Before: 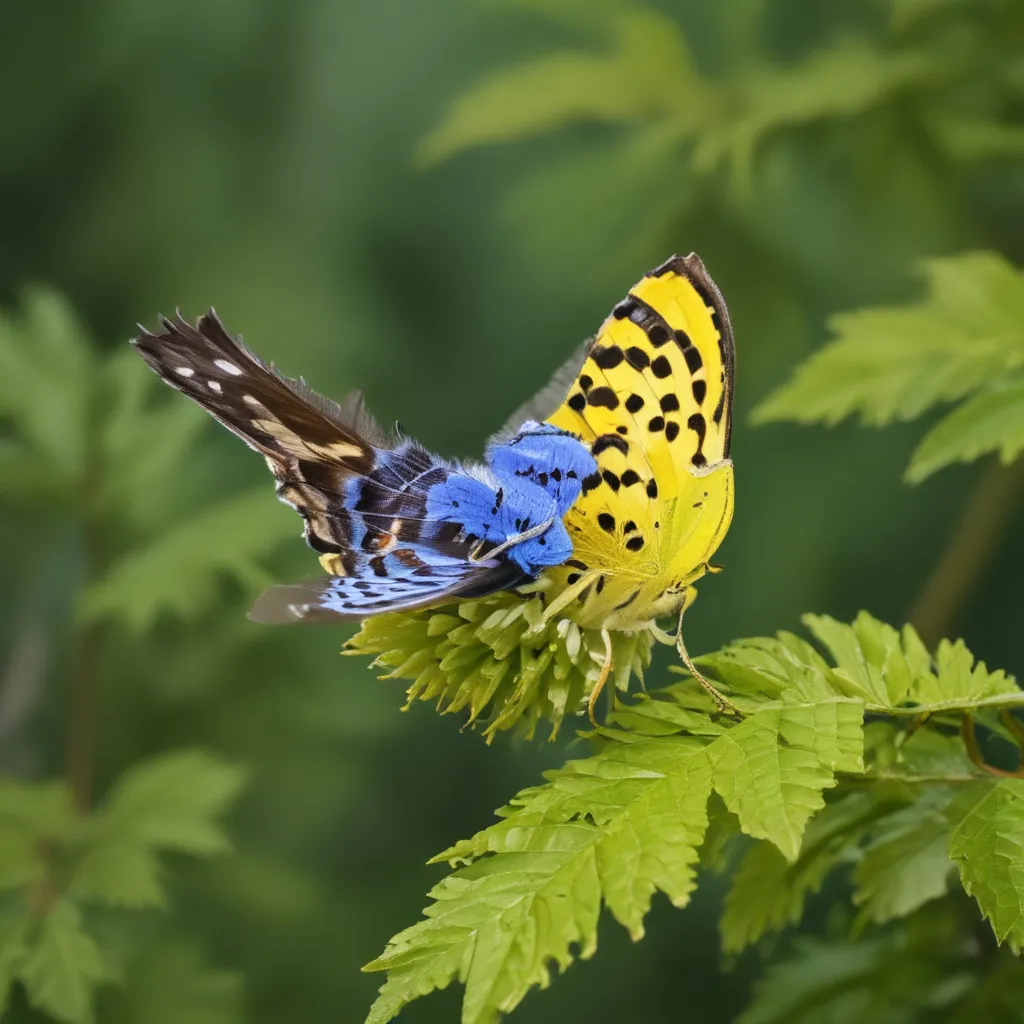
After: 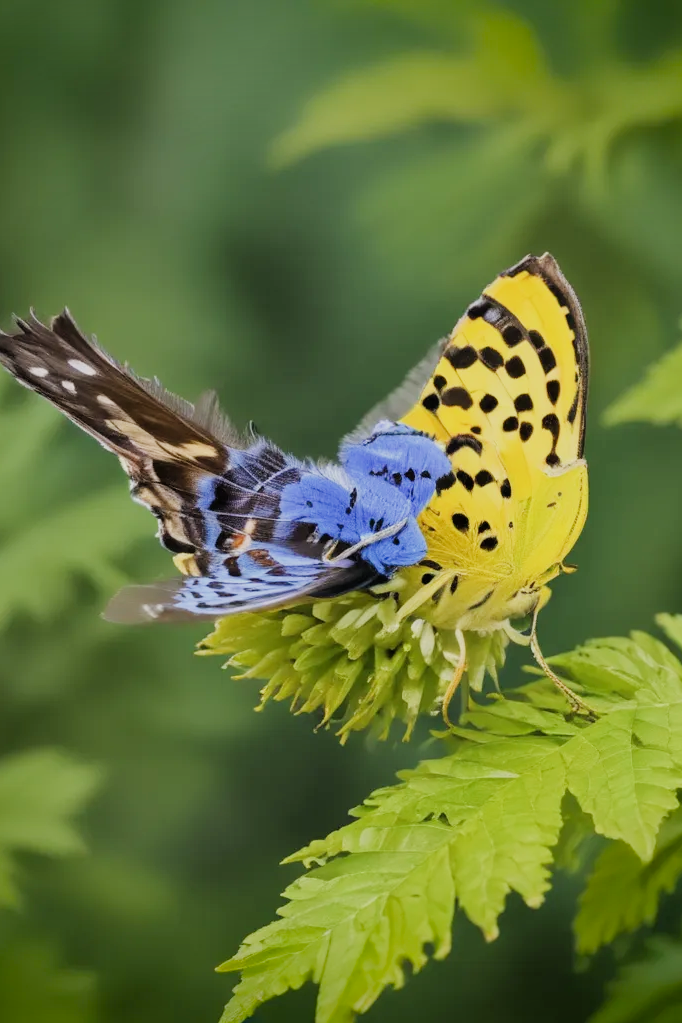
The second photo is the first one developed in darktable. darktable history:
crop and rotate: left 14.313%, right 19.041%
filmic rgb: black relative exposure -7.36 EV, white relative exposure 5.09 EV, hardness 3.2, iterations of high-quality reconstruction 0
exposure: black level correction 0, exposure 0.5 EV, compensate highlight preservation false
vignetting: fall-off start 88.76%, fall-off radius 43.61%, saturation 0.364, width/height ratio 1.162
